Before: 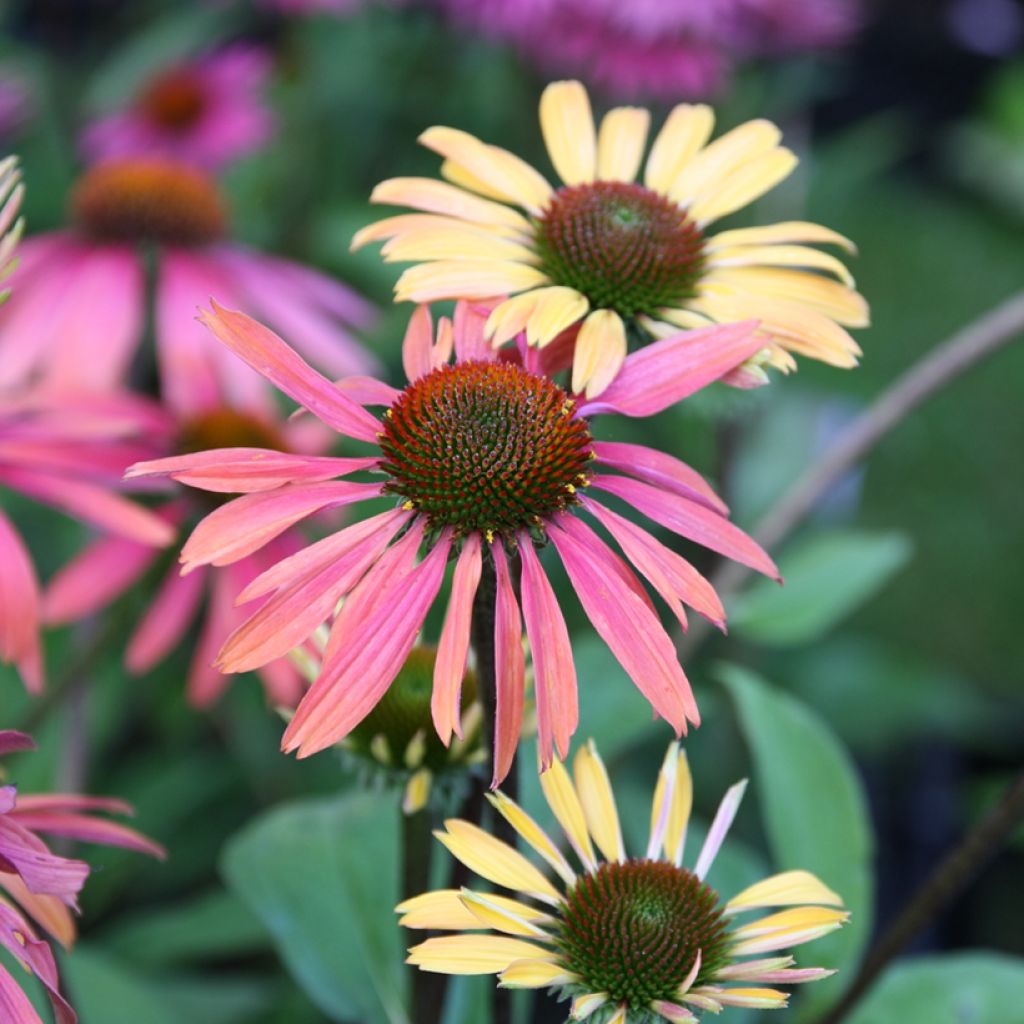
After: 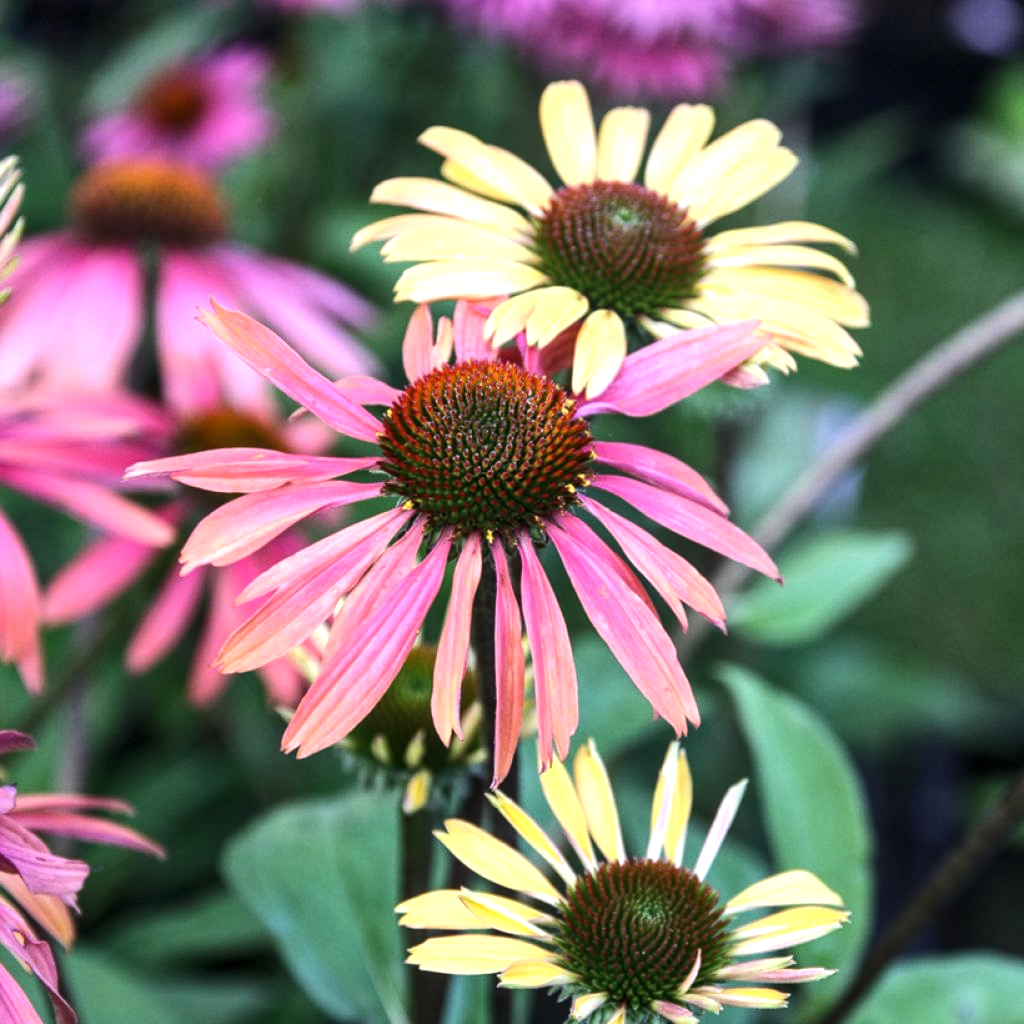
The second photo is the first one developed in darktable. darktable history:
tone equalizer: -8 EV -0.75 EV, -7 EV -0.7 EV, -6 EV -0.6 EV, -5 EV -0.4 EV, -3 EV 0.4 EV, -2 EV 0.6 EV, -1 EV 0.7 EV, +0 EV 0.75 EV, edges refinement/feathering 500, mask exposure compensation -1.57 EV, preserve details no
local contrast: on, module defaults
shadows and highlights: radius 133.83, soften with gaussian
